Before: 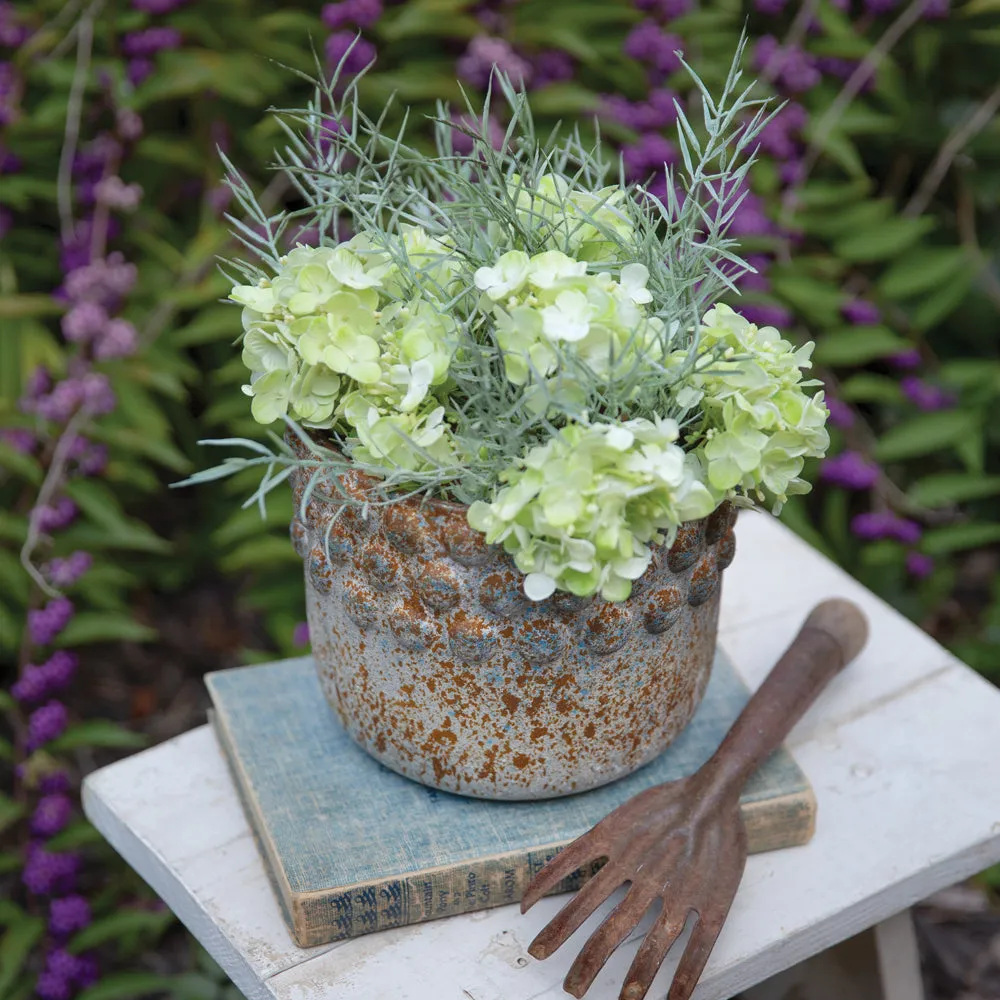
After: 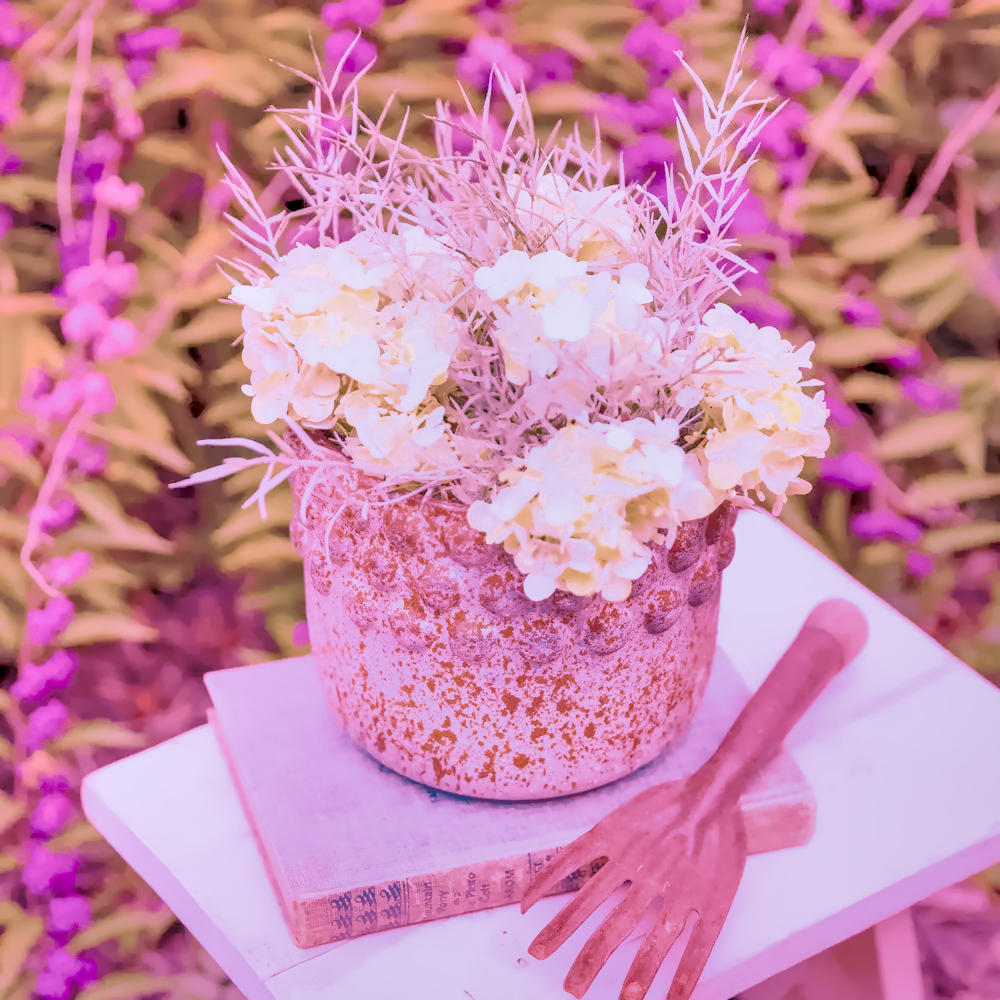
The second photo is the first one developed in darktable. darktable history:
local contrast: highlights 60%, shadows 60%, detail 160%
color calibration: illuminant as shot in camera, x 0.358, y 0.373, temperature 4628.91 K
color balance rgb: perceptual saturation grading › global saturation 35%, perceptual saturation grading › highlights -30%, perceptual saturation grading › shadows 35%, perceptual brilliance grading › global brilliance 3%, perceptual brilliance grading › highlights -3%, perceptual brilliance grading › shadows 3%
denoise (profiled): preserve shadows 1.52, scattering 0.002, a [-1, 0, 0], compensate highlight preservation false
haze removal: compatibility mode true, adaptive false
highlight reconstruction: on, module defaults
hot pixels: on, module defaults
lens correction: scale 1, crop 1, focal 16, aperture 5.6, distance 1000, camera "Canon EOS RP", lens "Canon RF 16mm F2.8 STM"
shadows and highlights: shadows 40, highlights -60
white balance: red 2.229, blue 1.46
velvia: strength 45%
filmic rgb: black relative exposure -7.65 EV, white relative exposure 4.56 EV, hardness 3.61
tone equalizer "contrast tone curve: medium": -8 EV -0.75 EV, -7 EV -0.7 EV, -6 EV -0.6 EV, -5 EV -0.4 EV, -3 EV 0.4 EV, -2 EV 0.6 EV, -1 EV 0.7 EV, +0 EV 0.75 EV, edges refinement/feathering 500, mask exposure compensation -1.57 EV, preserve details no
